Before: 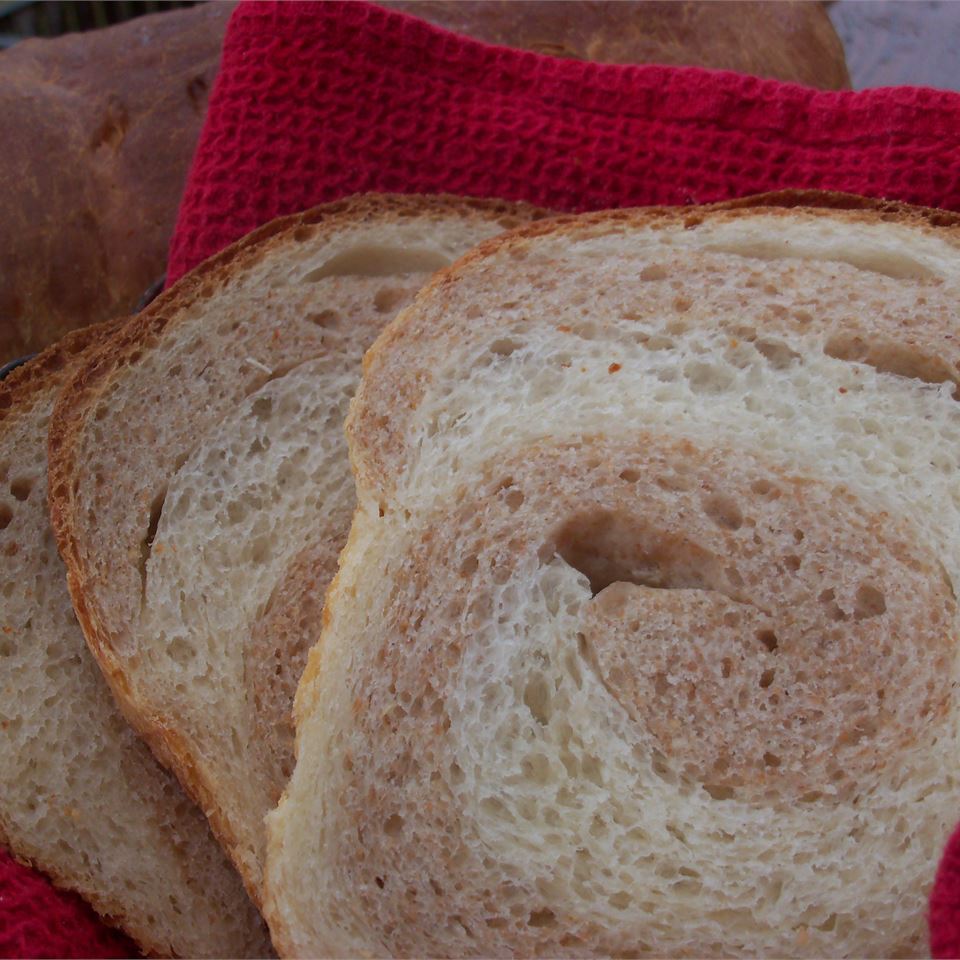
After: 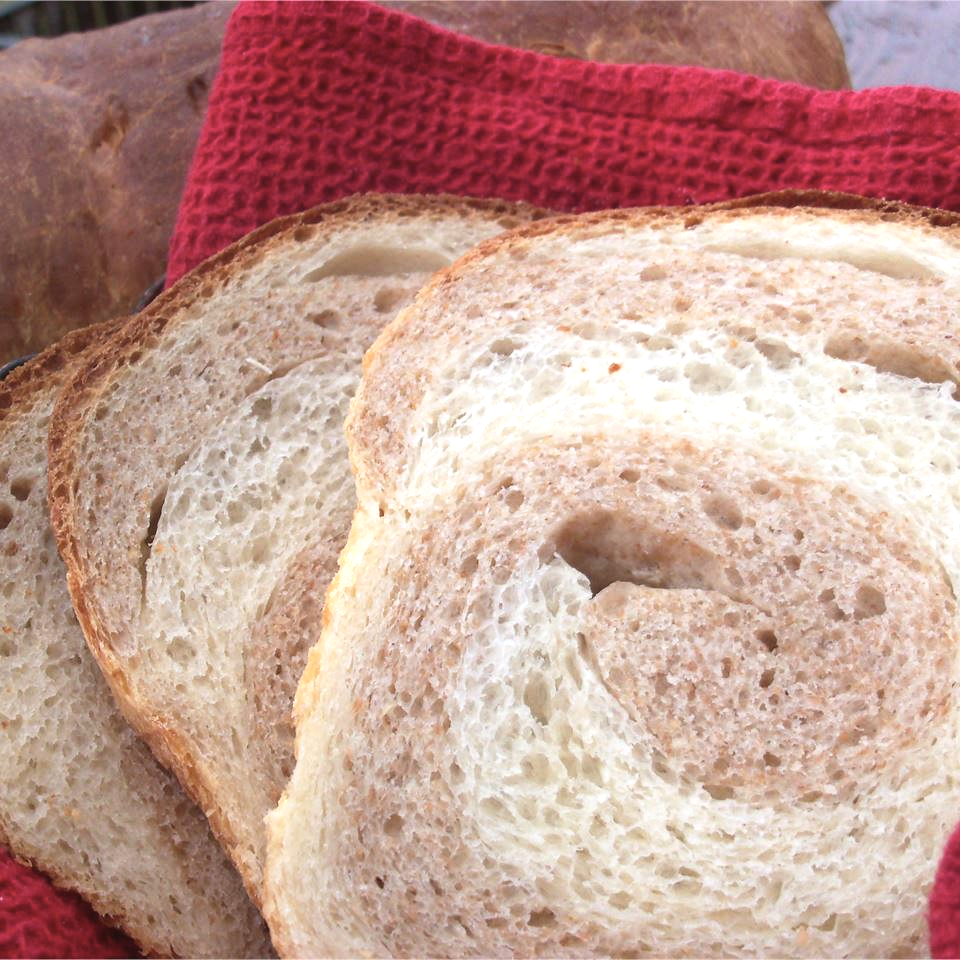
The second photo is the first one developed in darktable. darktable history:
exposure: black level correction -0.002, exposure 1.35 EV, compensate highlight preservation false
contrast brightness saturation: contrast 0.11, saturation -0.17
